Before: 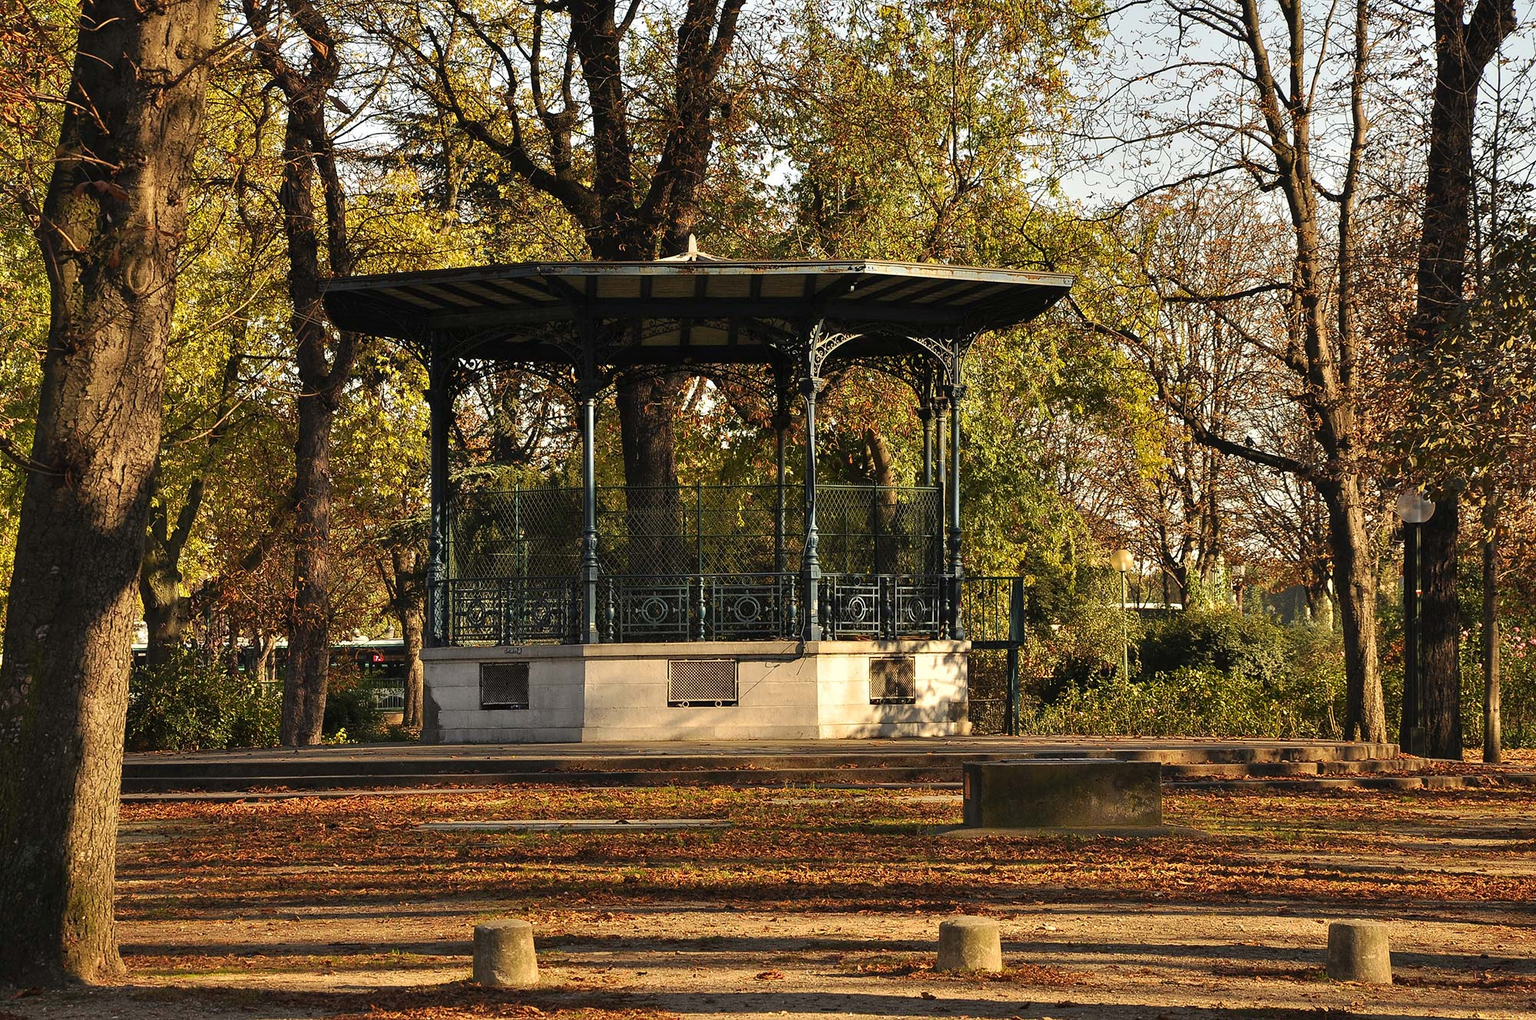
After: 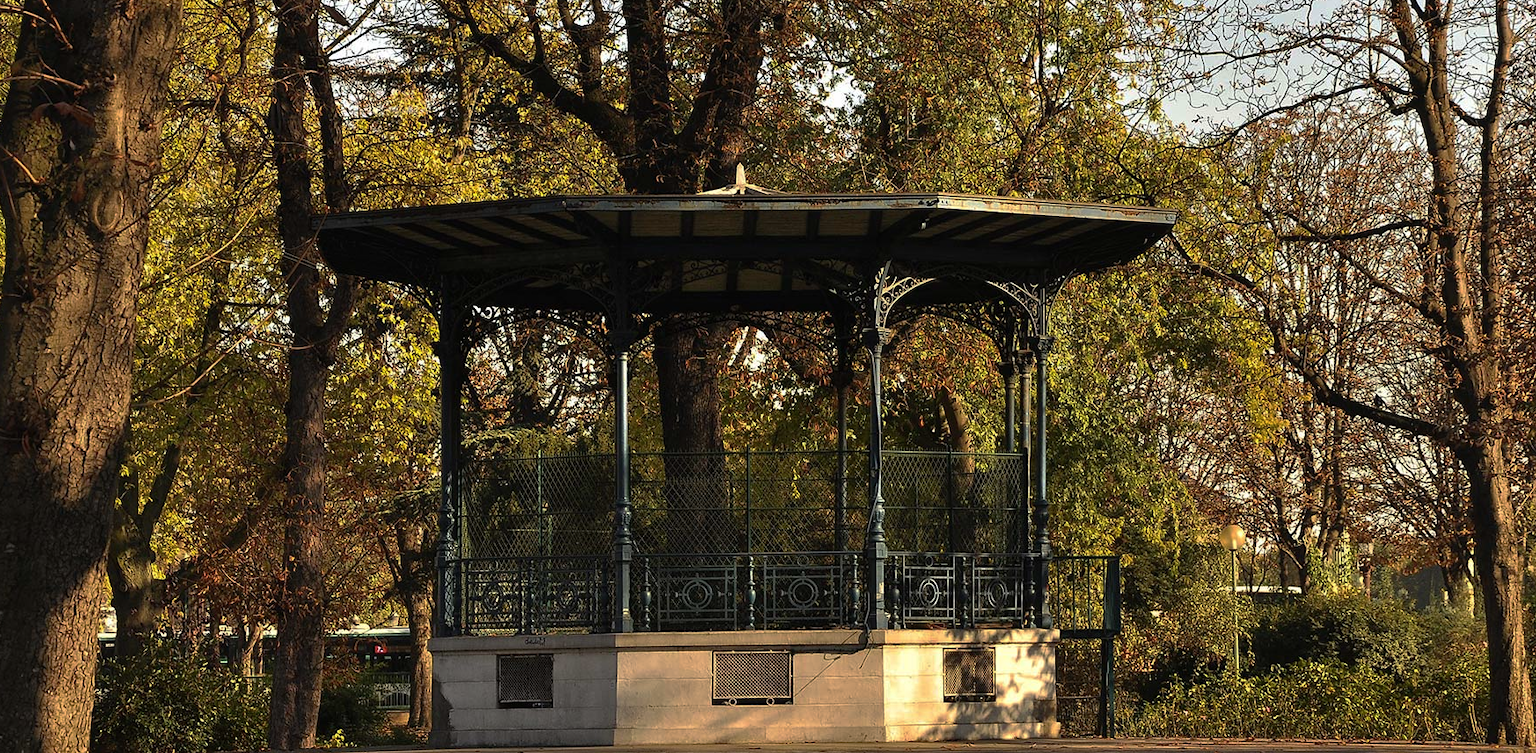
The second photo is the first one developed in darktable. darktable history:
base curve: curves: ch0 [(0, 0) (0.595, 0.418) (1, 1)], preserve colors none
crop: left 3.015%, top 8.969%, right 9.647%, bottom 26.457%
